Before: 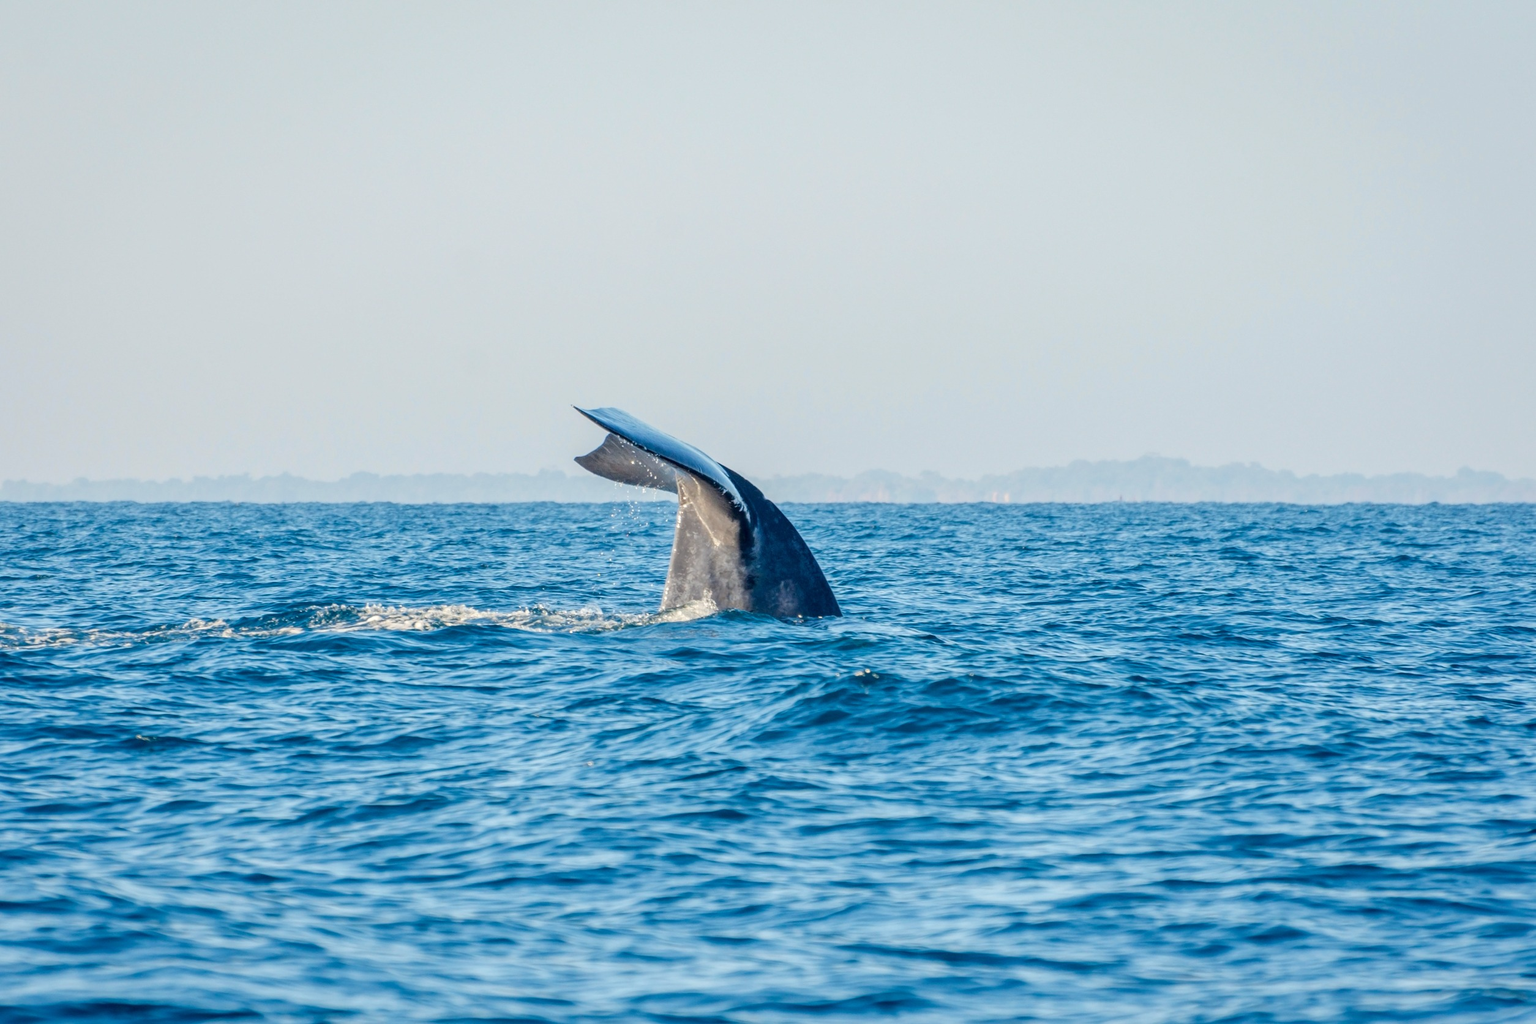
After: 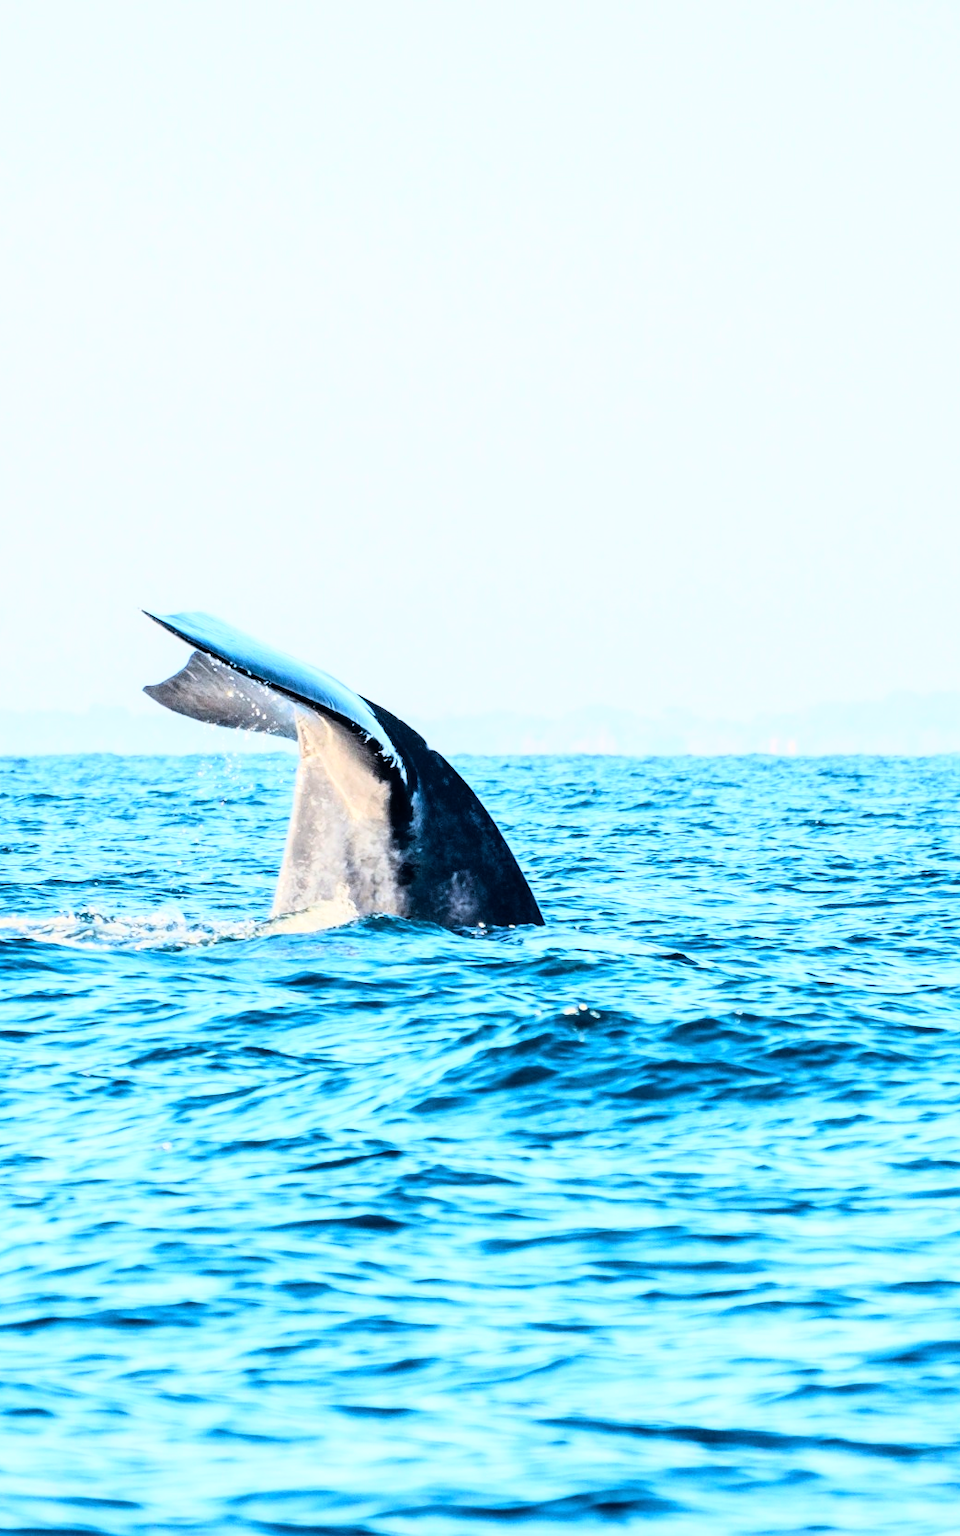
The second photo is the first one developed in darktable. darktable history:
crop: left 31.229%, right 27.105%
rgb curve: curves: ch0 [(0, 0) (0.21, 0.15) (0.24, 0.21) (0.5, 0.75) (0.75, 0.96) (0.89, 0.99) (1, 1)]; ch1 [(0, 0.02) (0.21, 0.13) (0.25, 0.2) (0.5, 0.67) (0.75, 0.9) (0.89, 0.97) (1, 1)]; ch2 [(0, 0.02) (0.21, 0.13) (0.25, 0.2) (0.5, 0.67) (0.75, 0.9) (0.89, 0.97) (1, 1)], compensate middle gray true
